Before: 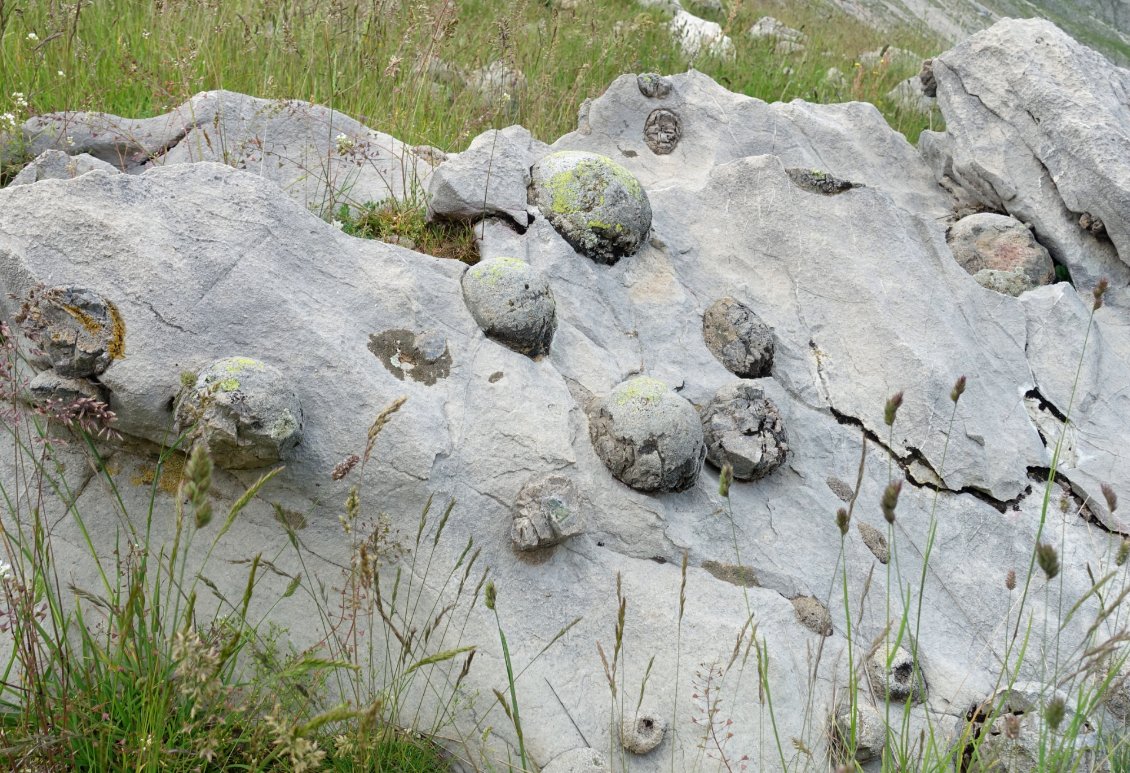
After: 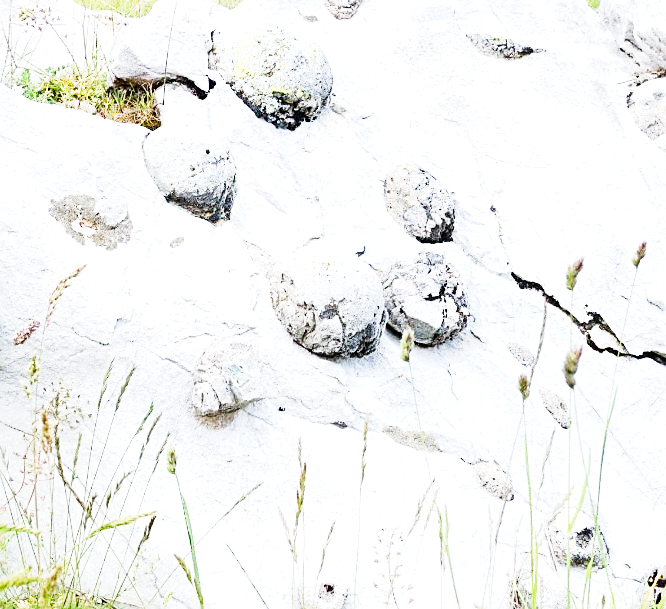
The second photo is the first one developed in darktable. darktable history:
sharpen: on, module defaults
exposure: black level correction 0.001, exposure 1.13 EV, compensate highlight preservation false
crop and rotate: left 28.269%, top 17.567%, right 12.731%, bottom 3.643%
color calibration: illuminant as shot in camera, x 0.358, y 0.373, temperature 4628.91 K
base curve: curves: ch0 [(0, 0) (0, 0.001) (0.001, 0.001) (0.004, 0.002) (0.007, 0.004) (0.015, 0.013) (0.033, 0.045) (0.052, 0.096) (0.075, 0.17) (0.099, 0.241) (0.163, 0.42) (0.219, 0.55) (0.259, 0.616) (0.327, 0.722) (0.365, 0.765) (0.522, 0.873) (0.547, 0.881) (0.689, 0.919) (0.826, 0.952) (1, 1)], preserve colors none
